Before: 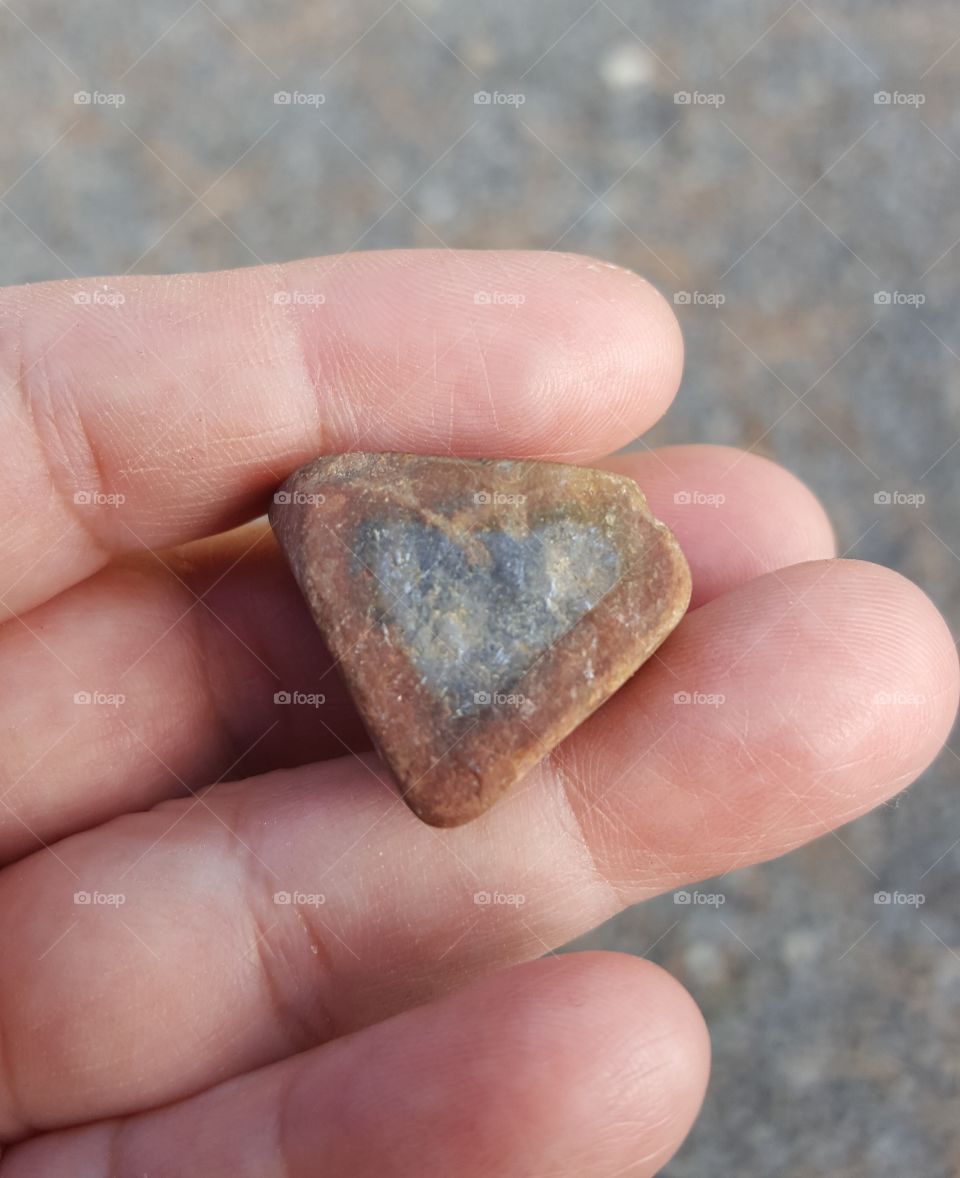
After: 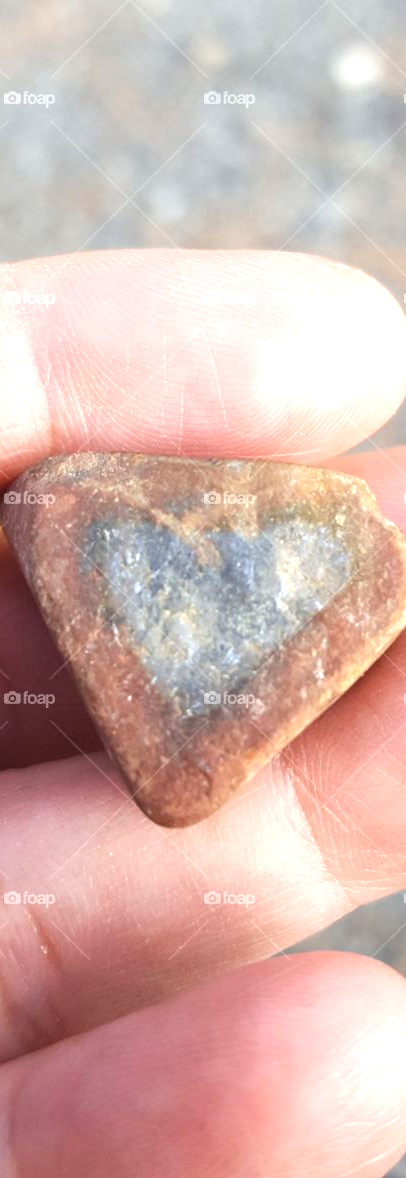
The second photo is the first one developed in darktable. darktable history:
crop: left 28.136%, right 29.516%
exposure: black level correction 0, exposure 0.951 EV, compensate exposure bias true, compensate highlight preservation false
